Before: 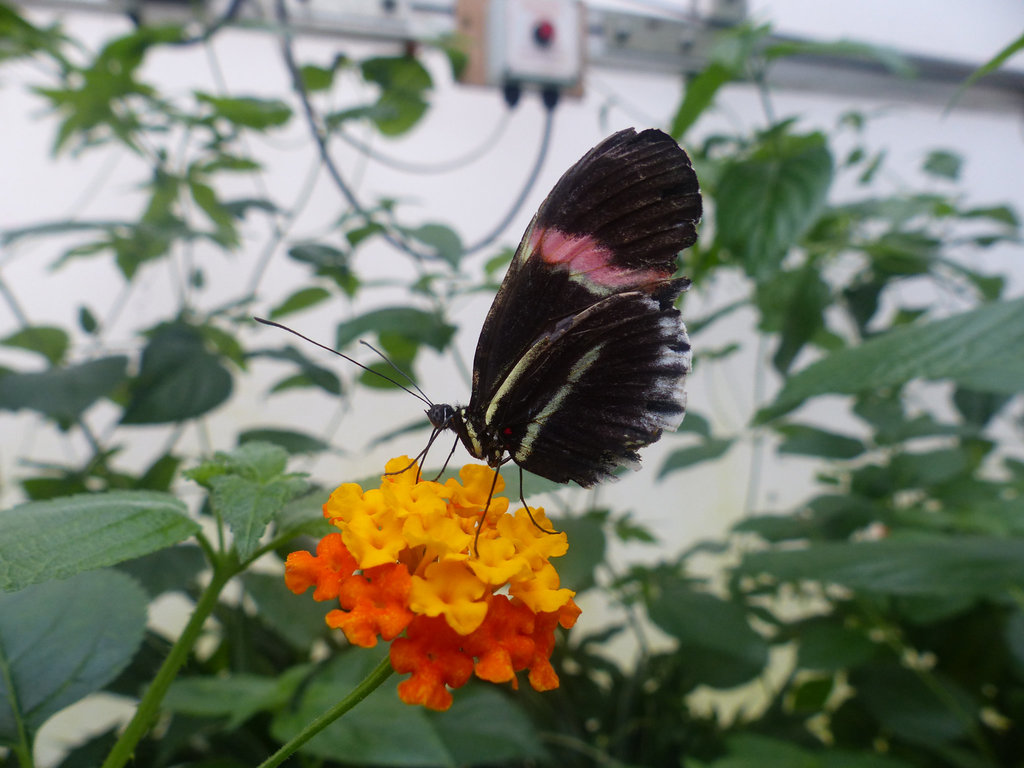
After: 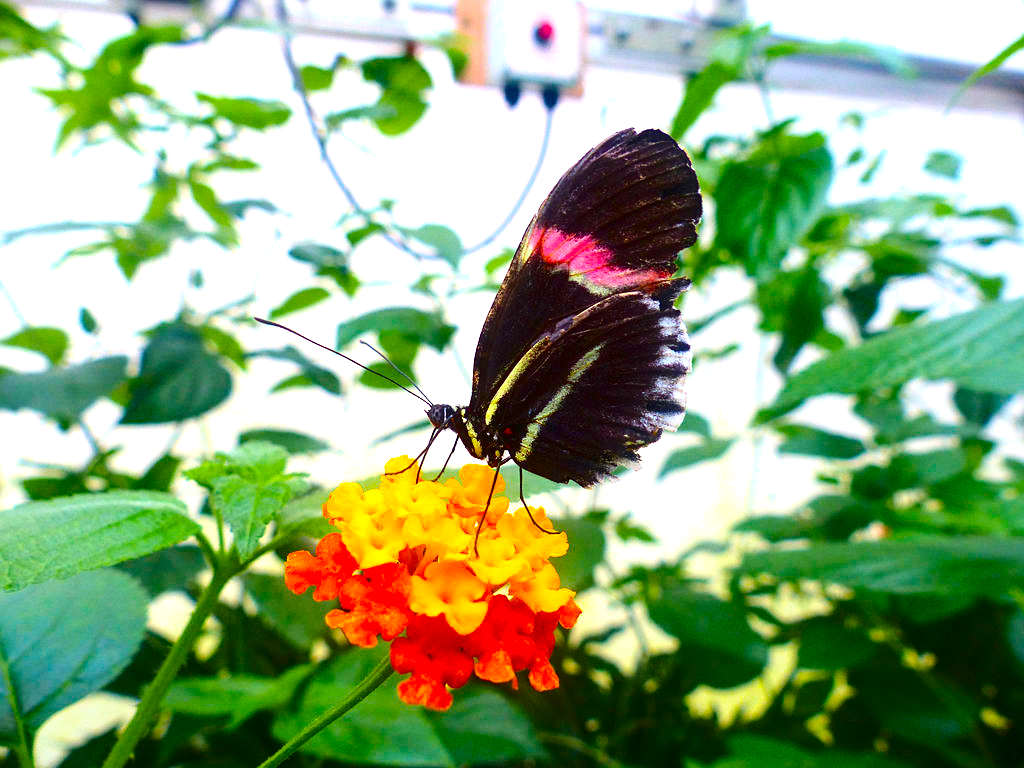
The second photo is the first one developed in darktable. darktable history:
sharpen: radius 1.318, amount 0.287, threshold 0.037
contrast brightness saturation: contrast 0.189, brightness -0.11, saturation 0.208
exposure: exposure 1.156 EV, compensate highlight preservation false
color balance rgb: perceptual saturation grading › global saturation 24.92%, perceptual brilliance grading › mid-tones 9.781%, perceptual brilliance grading › shadows 15.075%, global vibrance 50.442%
